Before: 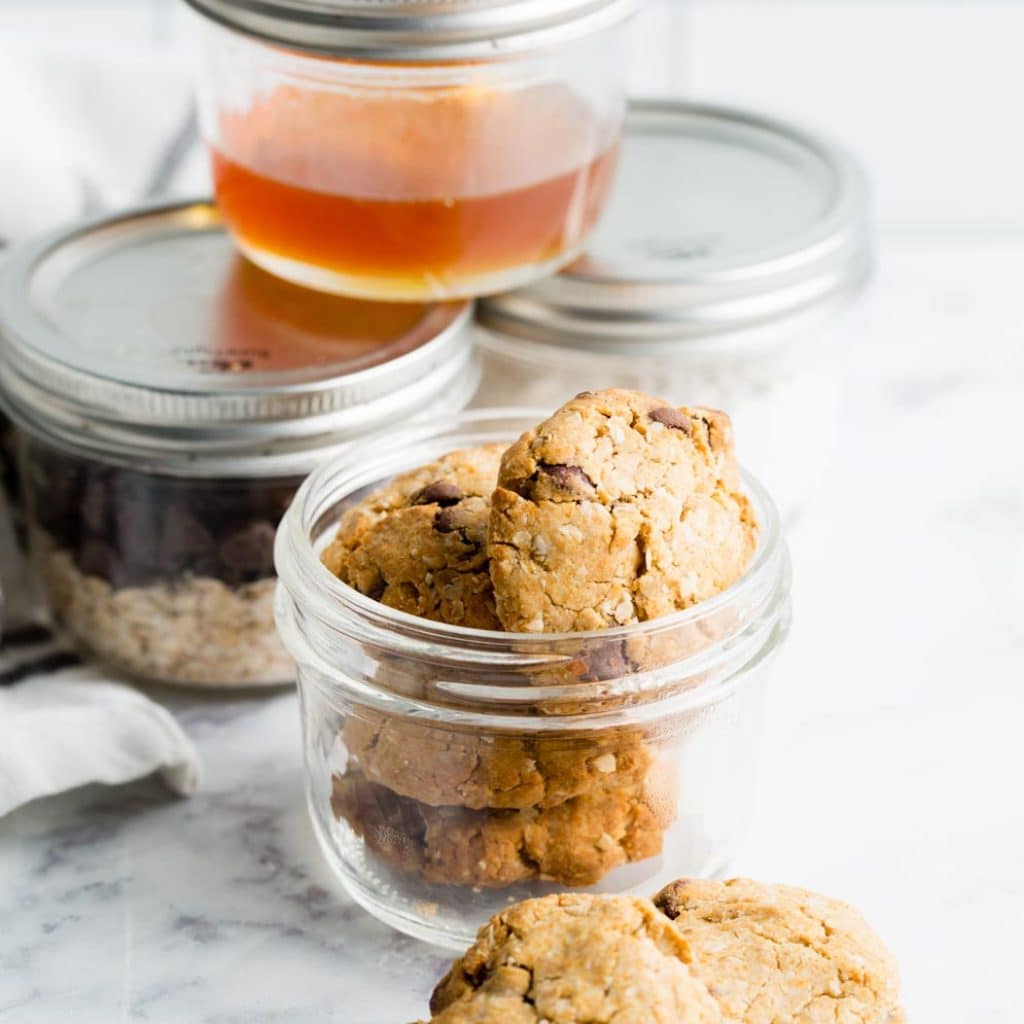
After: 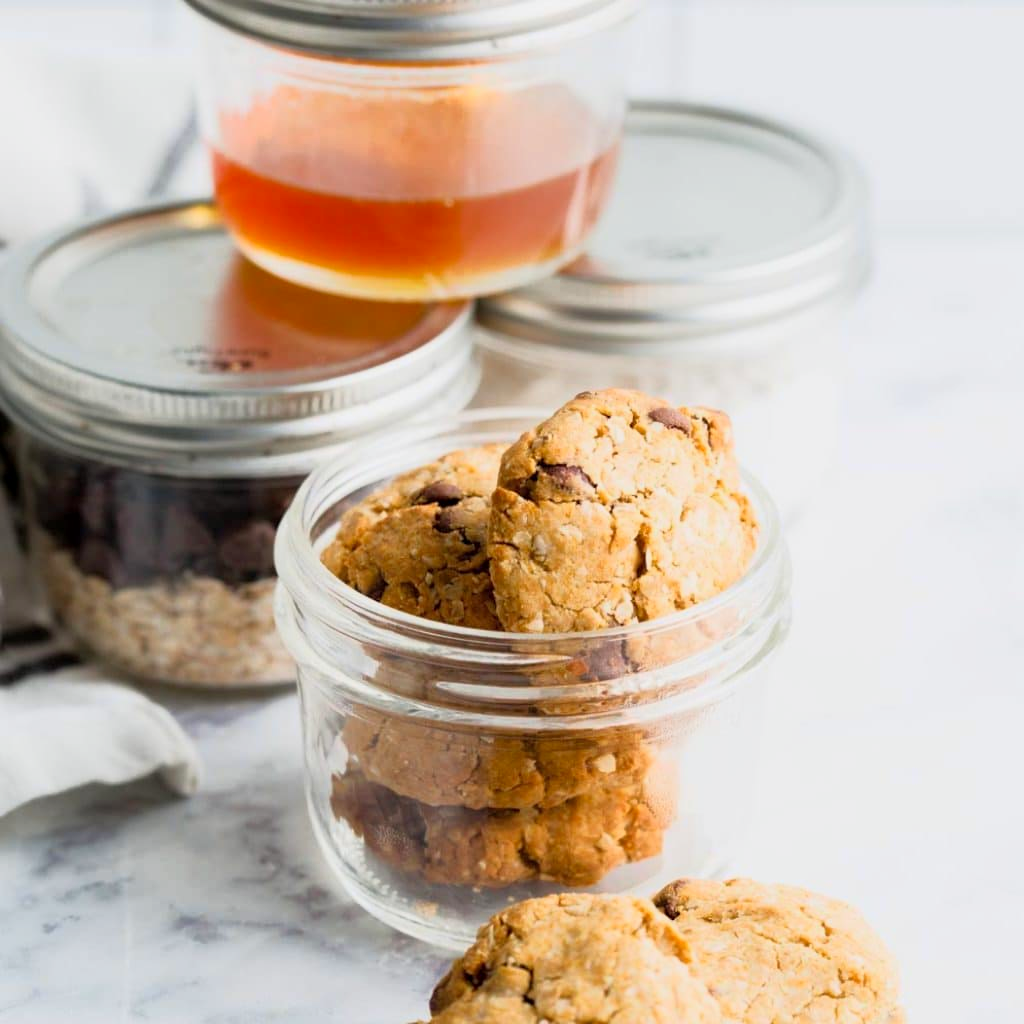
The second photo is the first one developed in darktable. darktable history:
tone curve: curves: ch0 [(0.013, 0) (0.061, 0.059) (0.239, 0.256) (0.502, 0.501) (0.683, 0.676) (0.761, 0.773) (0.858, 0.858) (0.987, 0.945)]; ch1 [(0, 0) (0.172, 0.123) (0.304, 0.267) (0.414, 0.395) (0.472, 0.473) (0.502, 0.502) (0.521, 0.528) (0.583, 0.595) (0.654, 0.673) (0.728, 0.761) (1, 1)]; ch2 [(0, 0) (0.411, 0.424) (0.485, 0.476) (0.502, 0.501) (0.553, 0.557) (0.57, 0.576) (1, 1)], color space Lab, independent channels, preserve colors none
